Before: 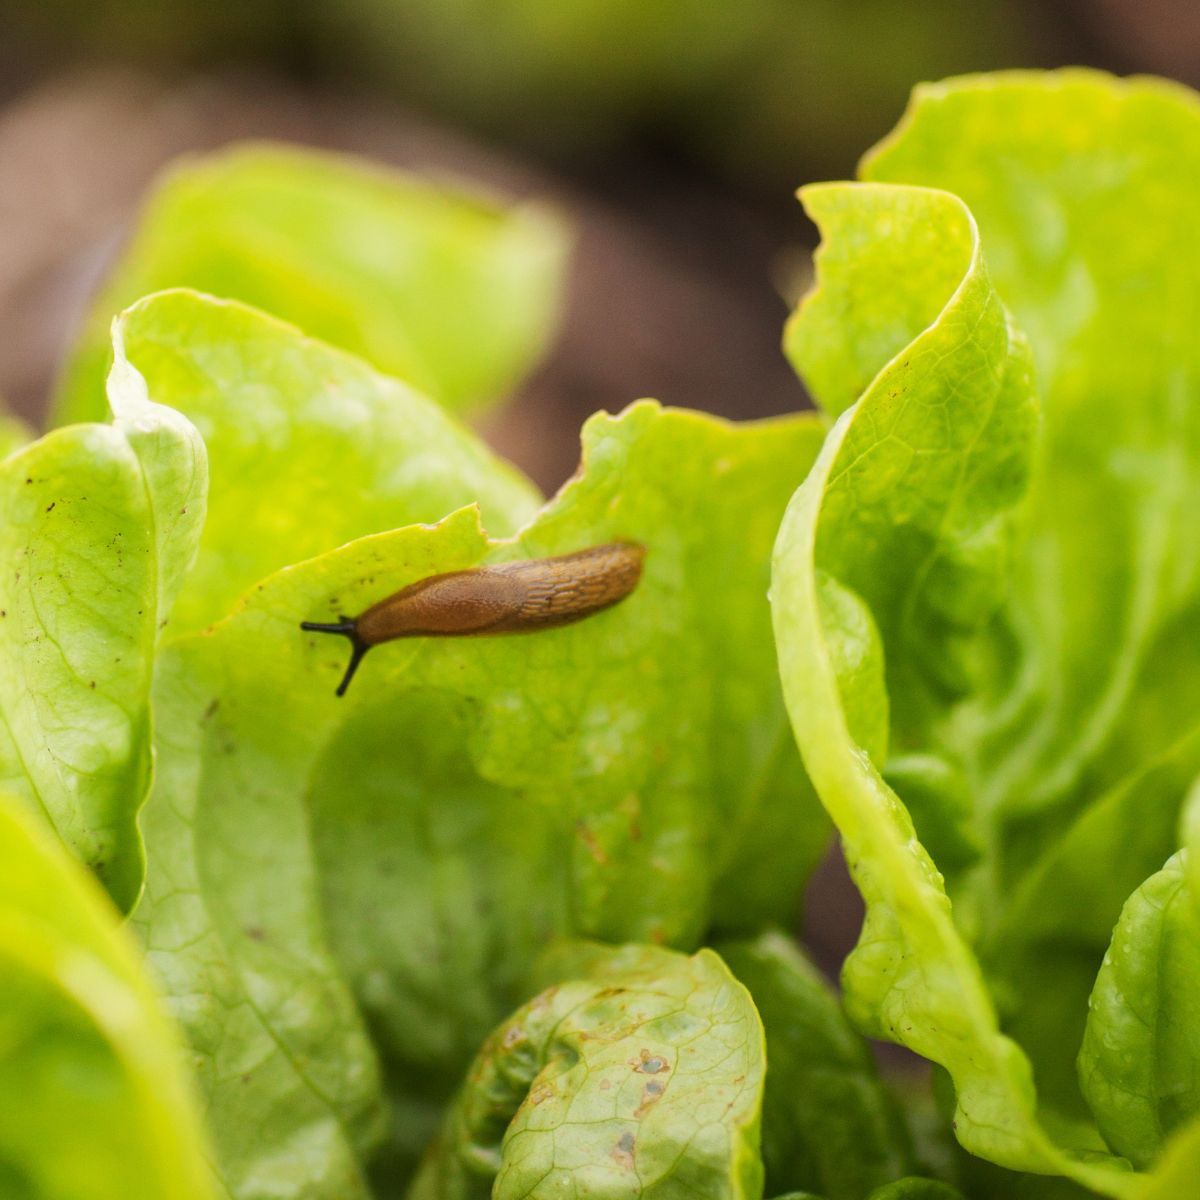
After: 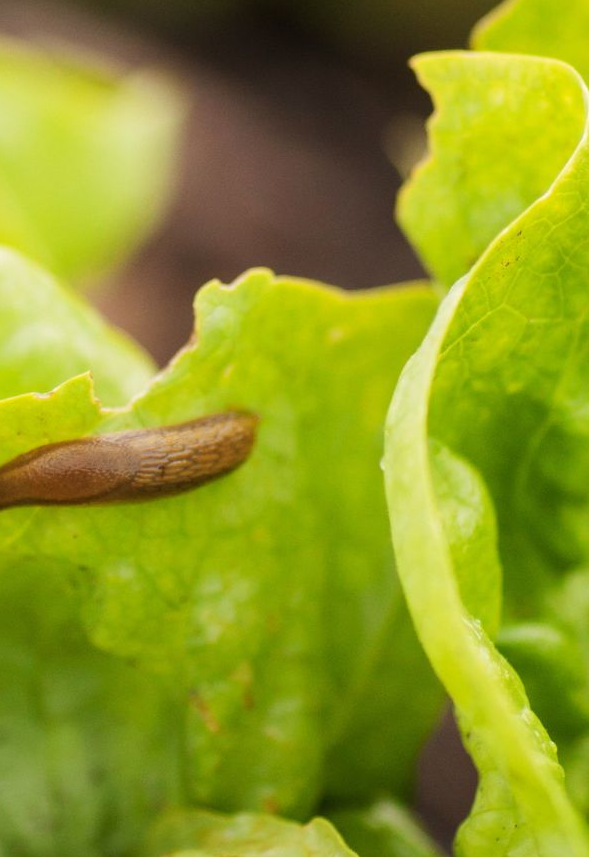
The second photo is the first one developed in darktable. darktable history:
crop: left 32.326%, top 10.983%, right 18.522%, bottom 17.557%
